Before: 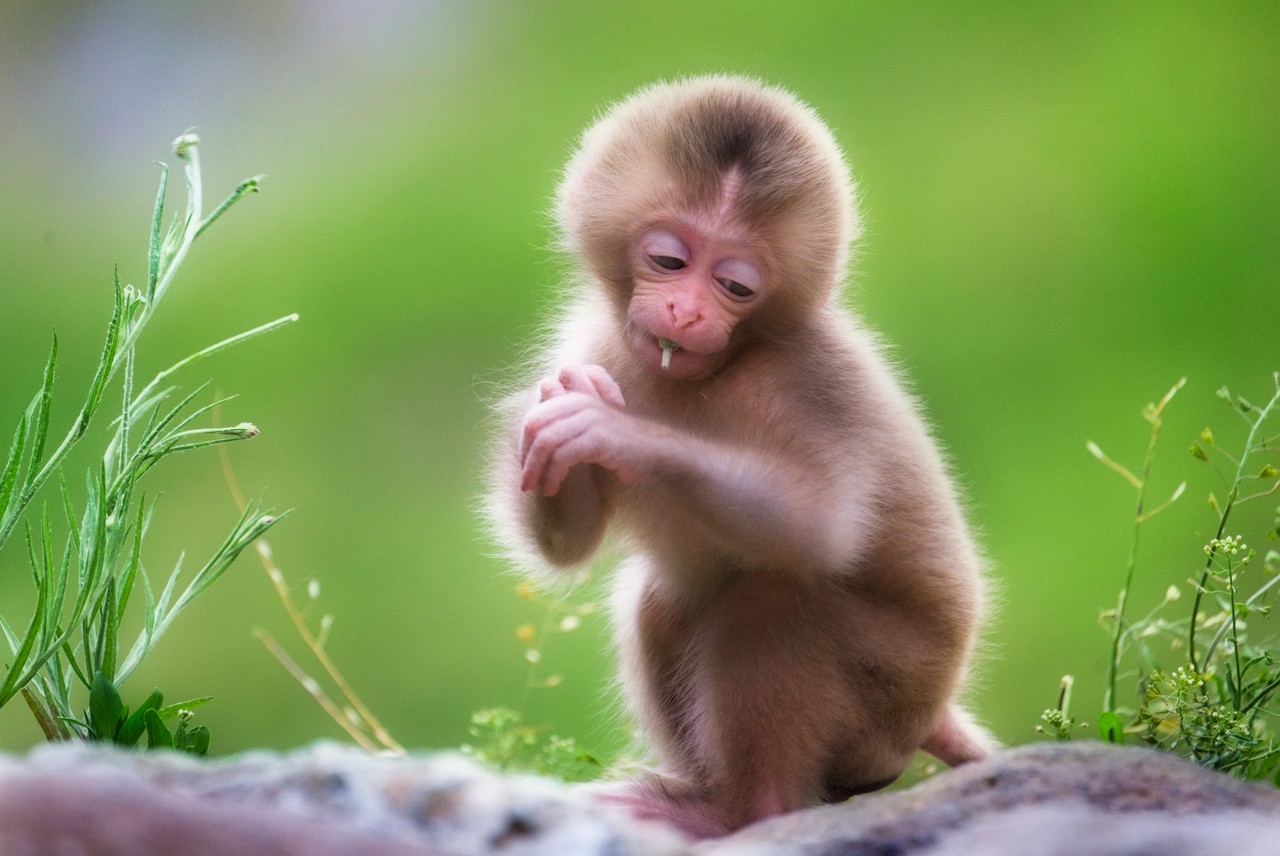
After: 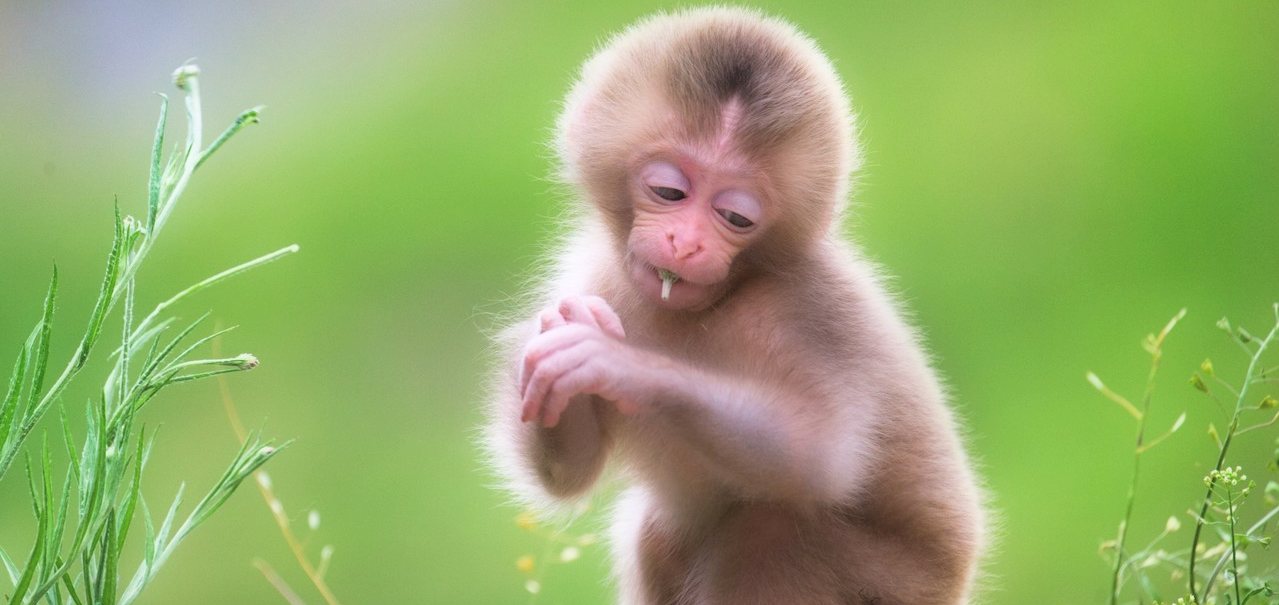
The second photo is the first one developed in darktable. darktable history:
contrast brightness saturation: brightness 0.15
white balance: red 1.004, blue 1.024
crop and rotate: top 8.293%, bottom 20.996%
